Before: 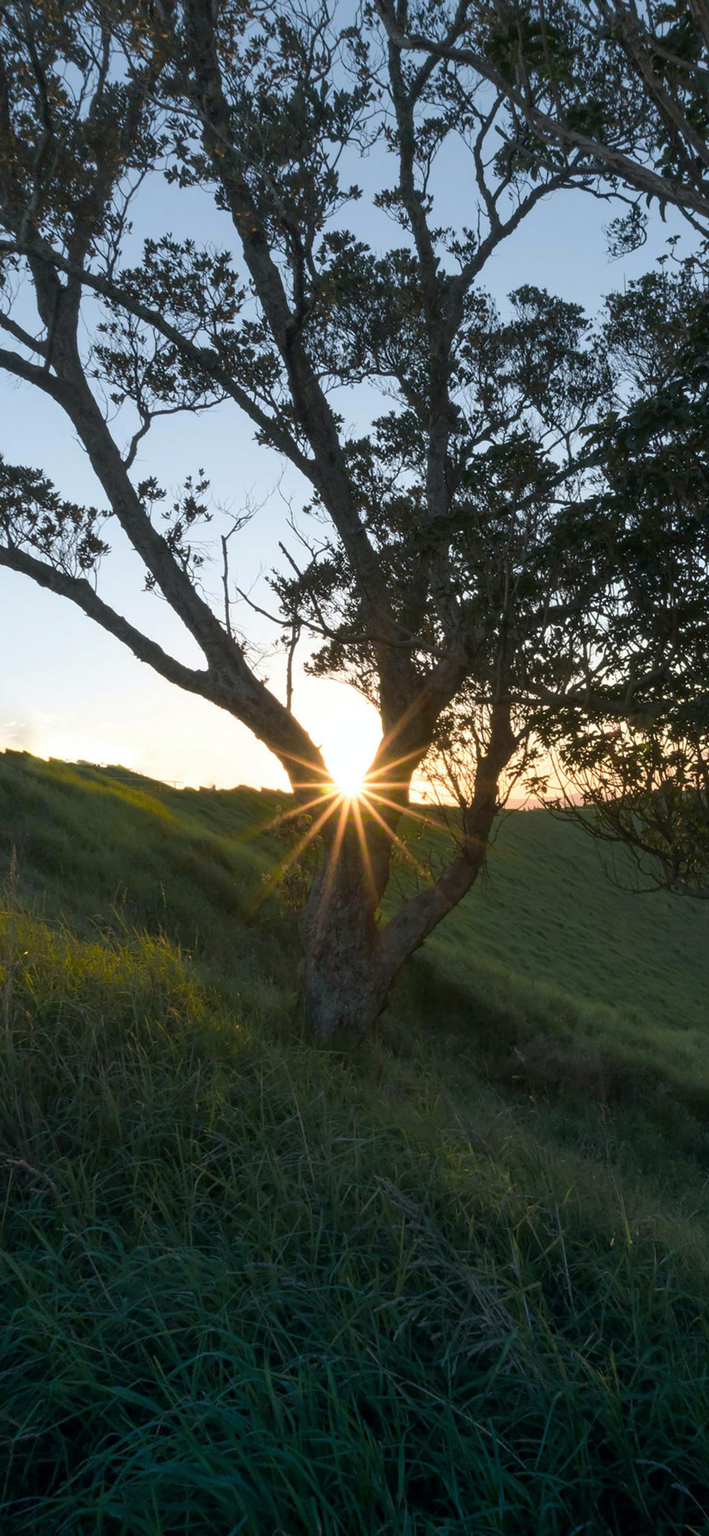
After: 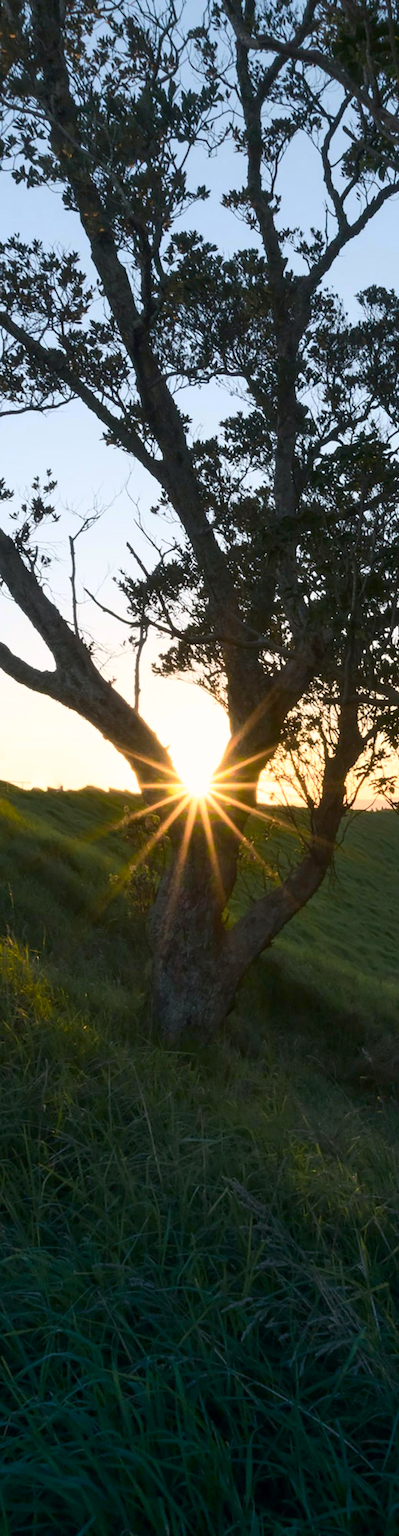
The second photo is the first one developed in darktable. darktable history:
color balance rgb: highlights gain › chroma 1.098%, highlights gain › hue 53.19°, linear chroma grading › global chroma 15.095%, perceptual saturation grading › global saturation -0.113%
contrast brightness saturation: contrast 0.242, brightness 0.086
crop: left 21.594%, right 22.03%, bottom 0.015%
